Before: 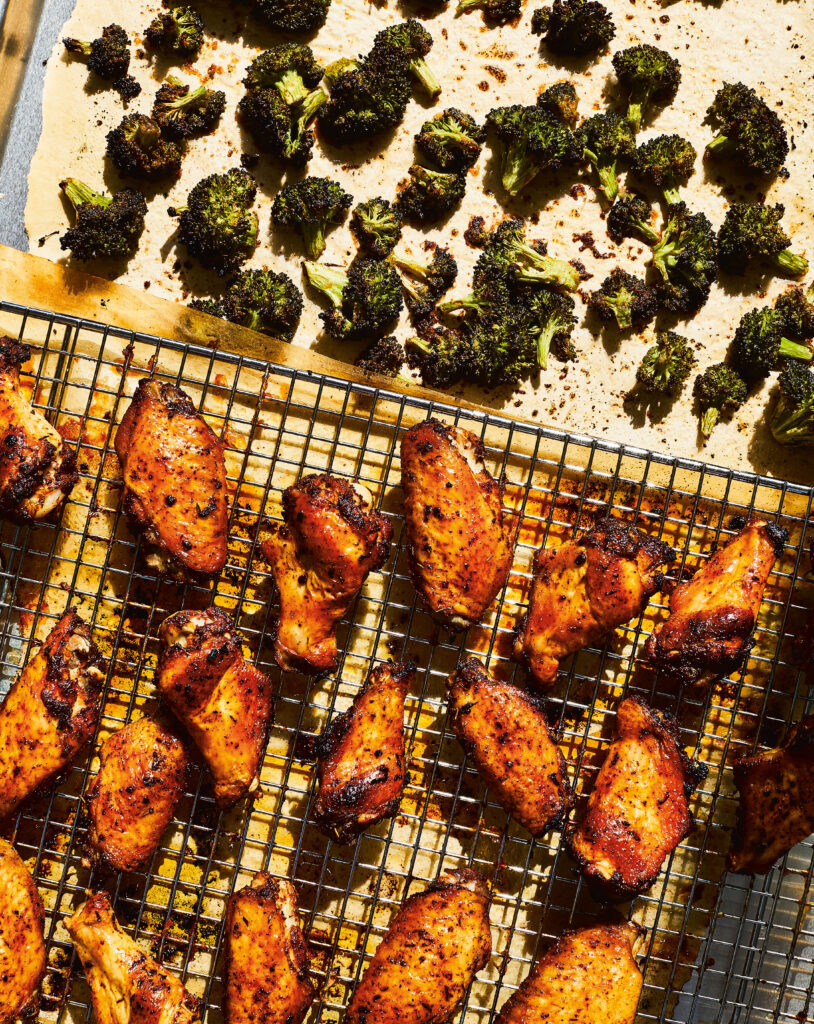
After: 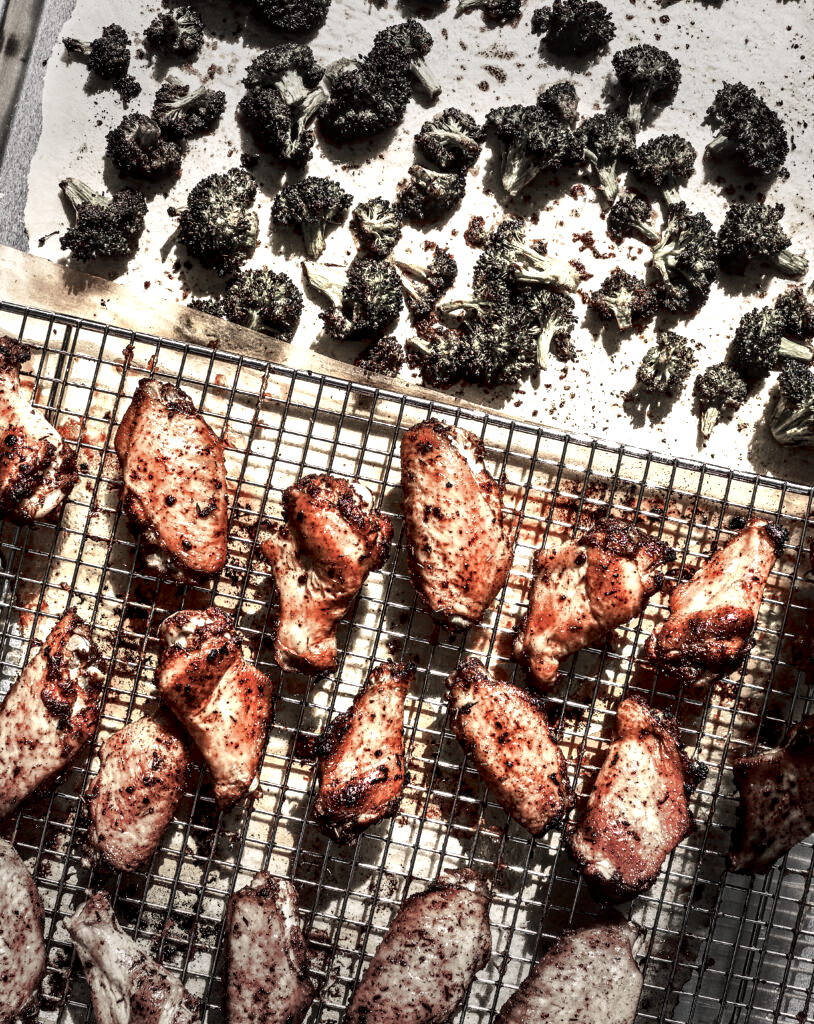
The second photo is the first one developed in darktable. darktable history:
color correction: highlights a* 5.52, highlights b* 5.16, saturation 0.63
vignetting: fall-off start 78.89%, width/height ratio 1.326, unbound false
exposure: black level correction 0, exposure 0.593 EV, compensate exposure bias true, compensate highlight preservation false
local contrast: highlights 60%, shadows 62%, detail 160%
color zones: curves: ch1 [(0, 0.831) (0.08, 0.771) (0.157, 0.268) (0.241, 0.207) (0.562, -0.005) (0.714, -0.013) (0.876, 0.01) (1, 0.831)]
